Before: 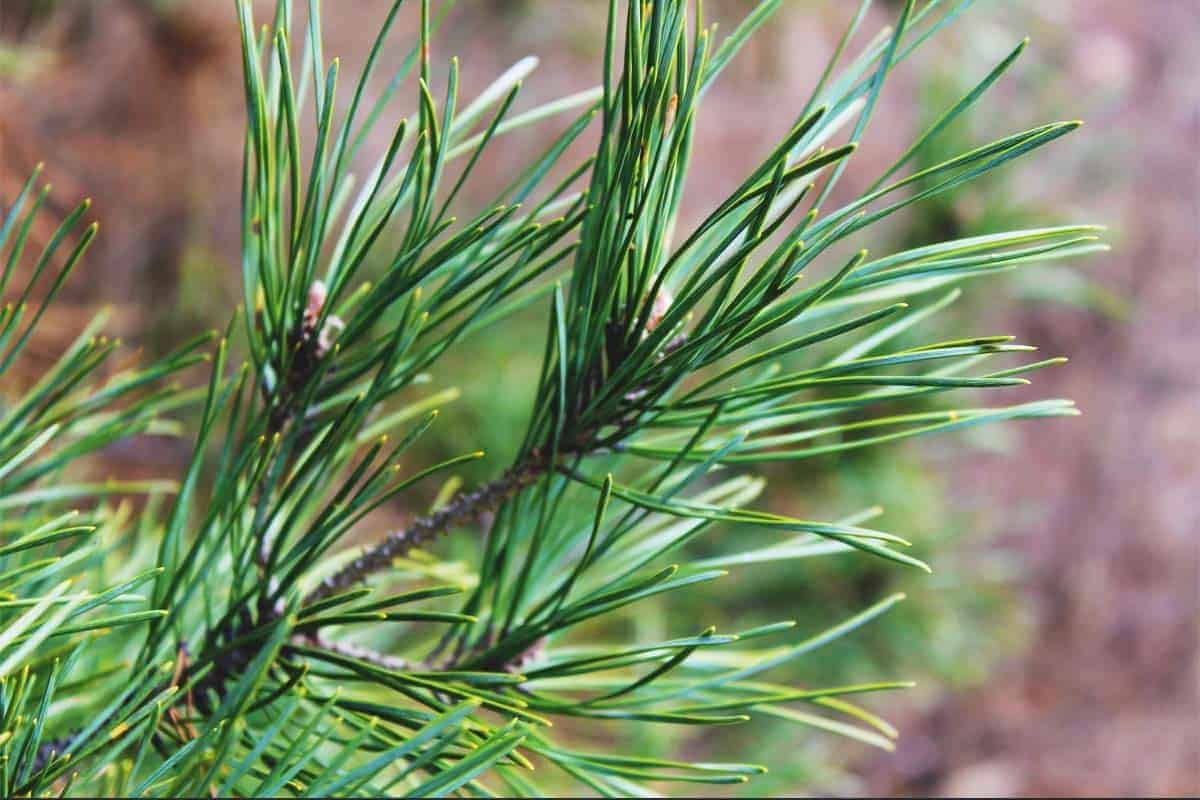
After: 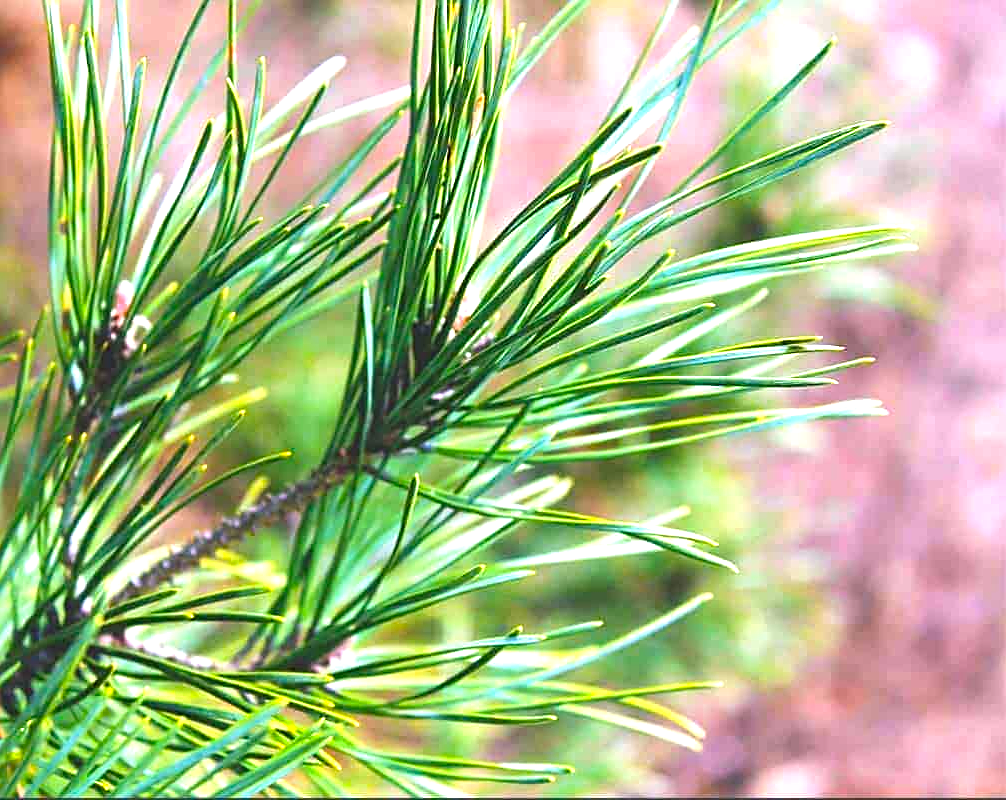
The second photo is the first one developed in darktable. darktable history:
color balance rgb: shadows lift › chroma 2%, shadows lift › hue 217.2°, power › chroma 0.25%, power › hue 60°, highlights gain › chroma 1.5%, highlights gain › hue 309.6°, global offset › luminance -0.5%, perceptual saturation grading › global saturation 15%, global vibrance 20%
exposure: black level correction -0.005, exposure 1.002 EV, compensate highlight preservation false
crop: left 16.145%
sharpen: on, module defaults
